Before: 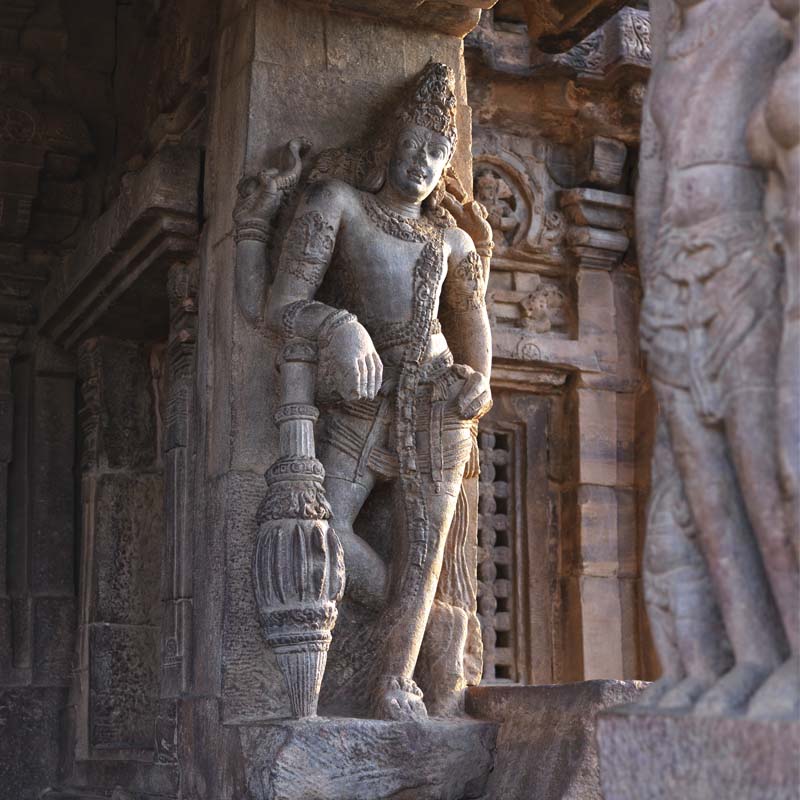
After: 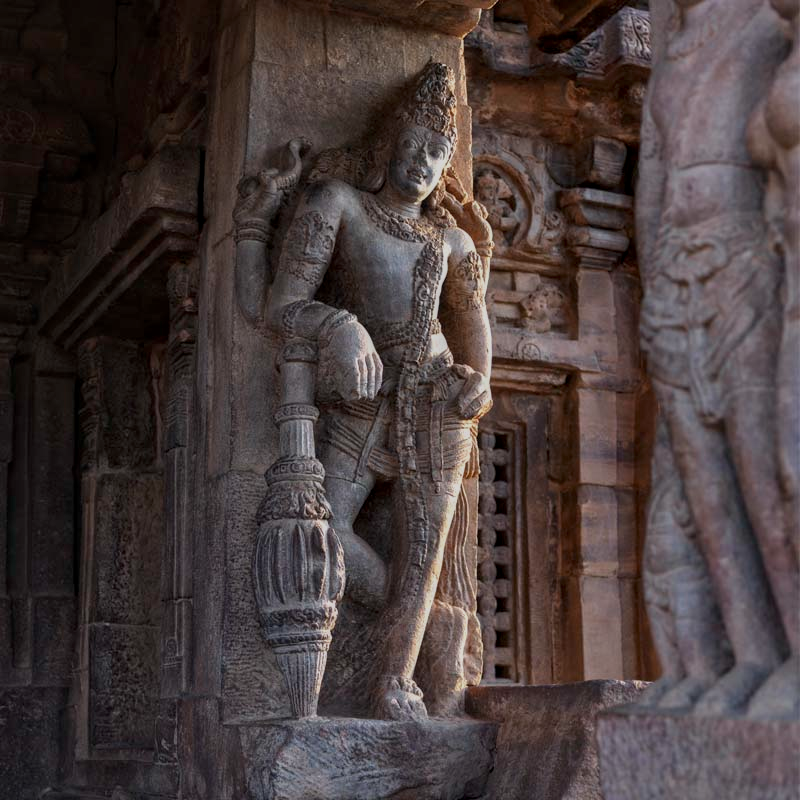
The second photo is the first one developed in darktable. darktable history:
exposure: black level correction 0, exposure -0.766 EV, compensate highlight preservation false
local contrast: on, module defaults
